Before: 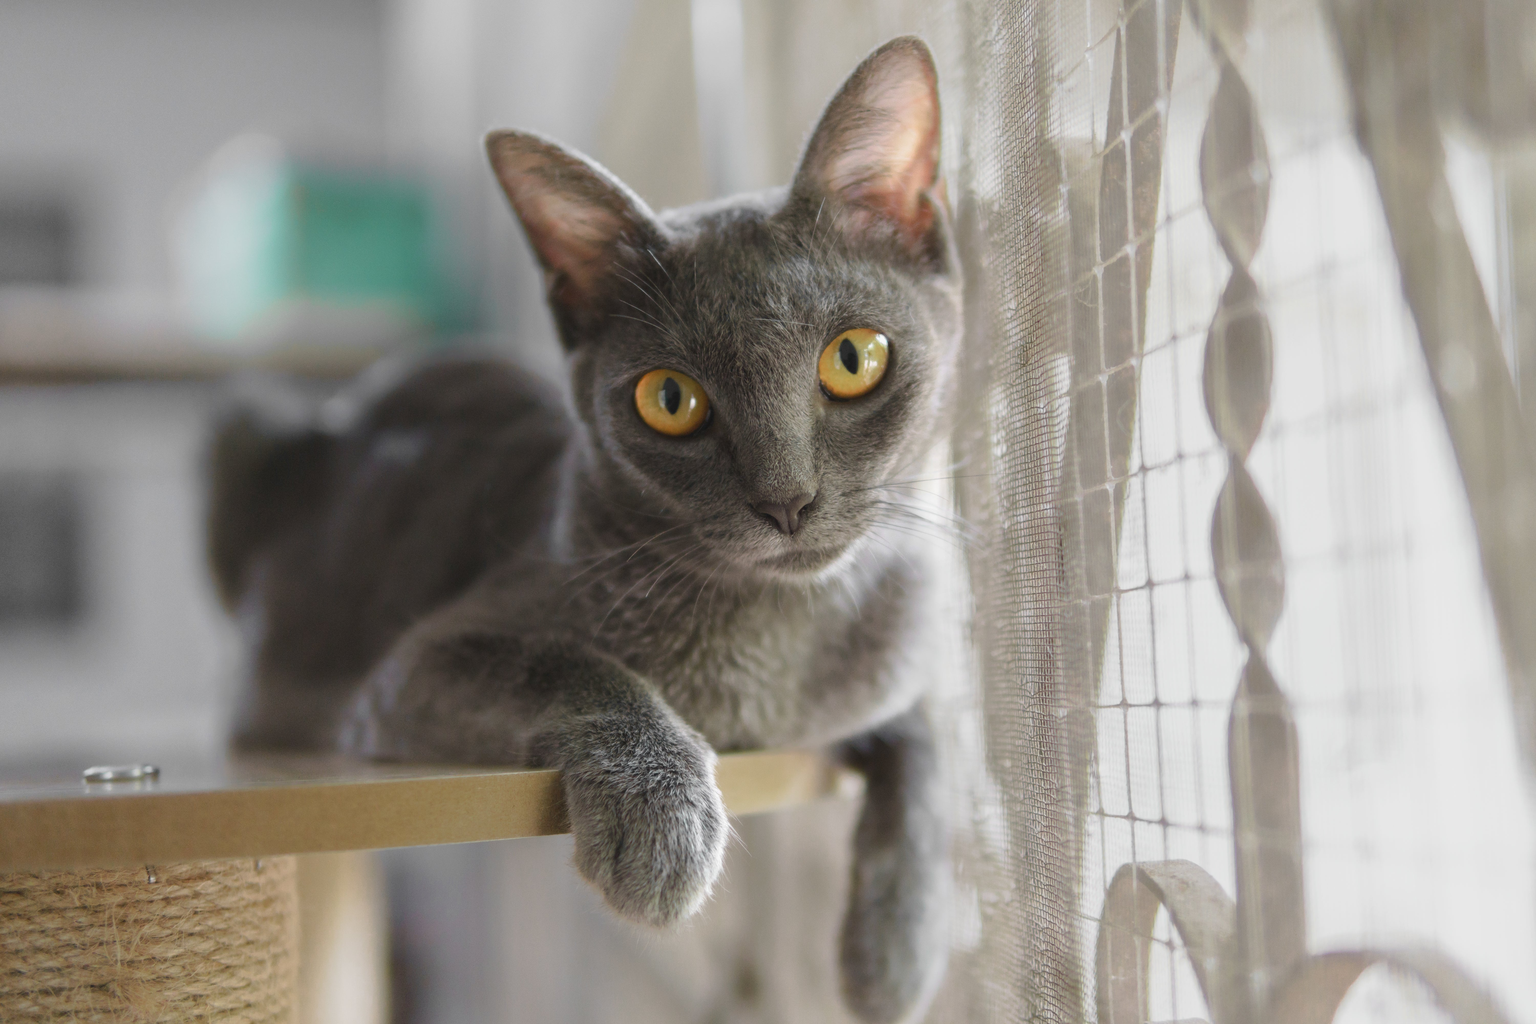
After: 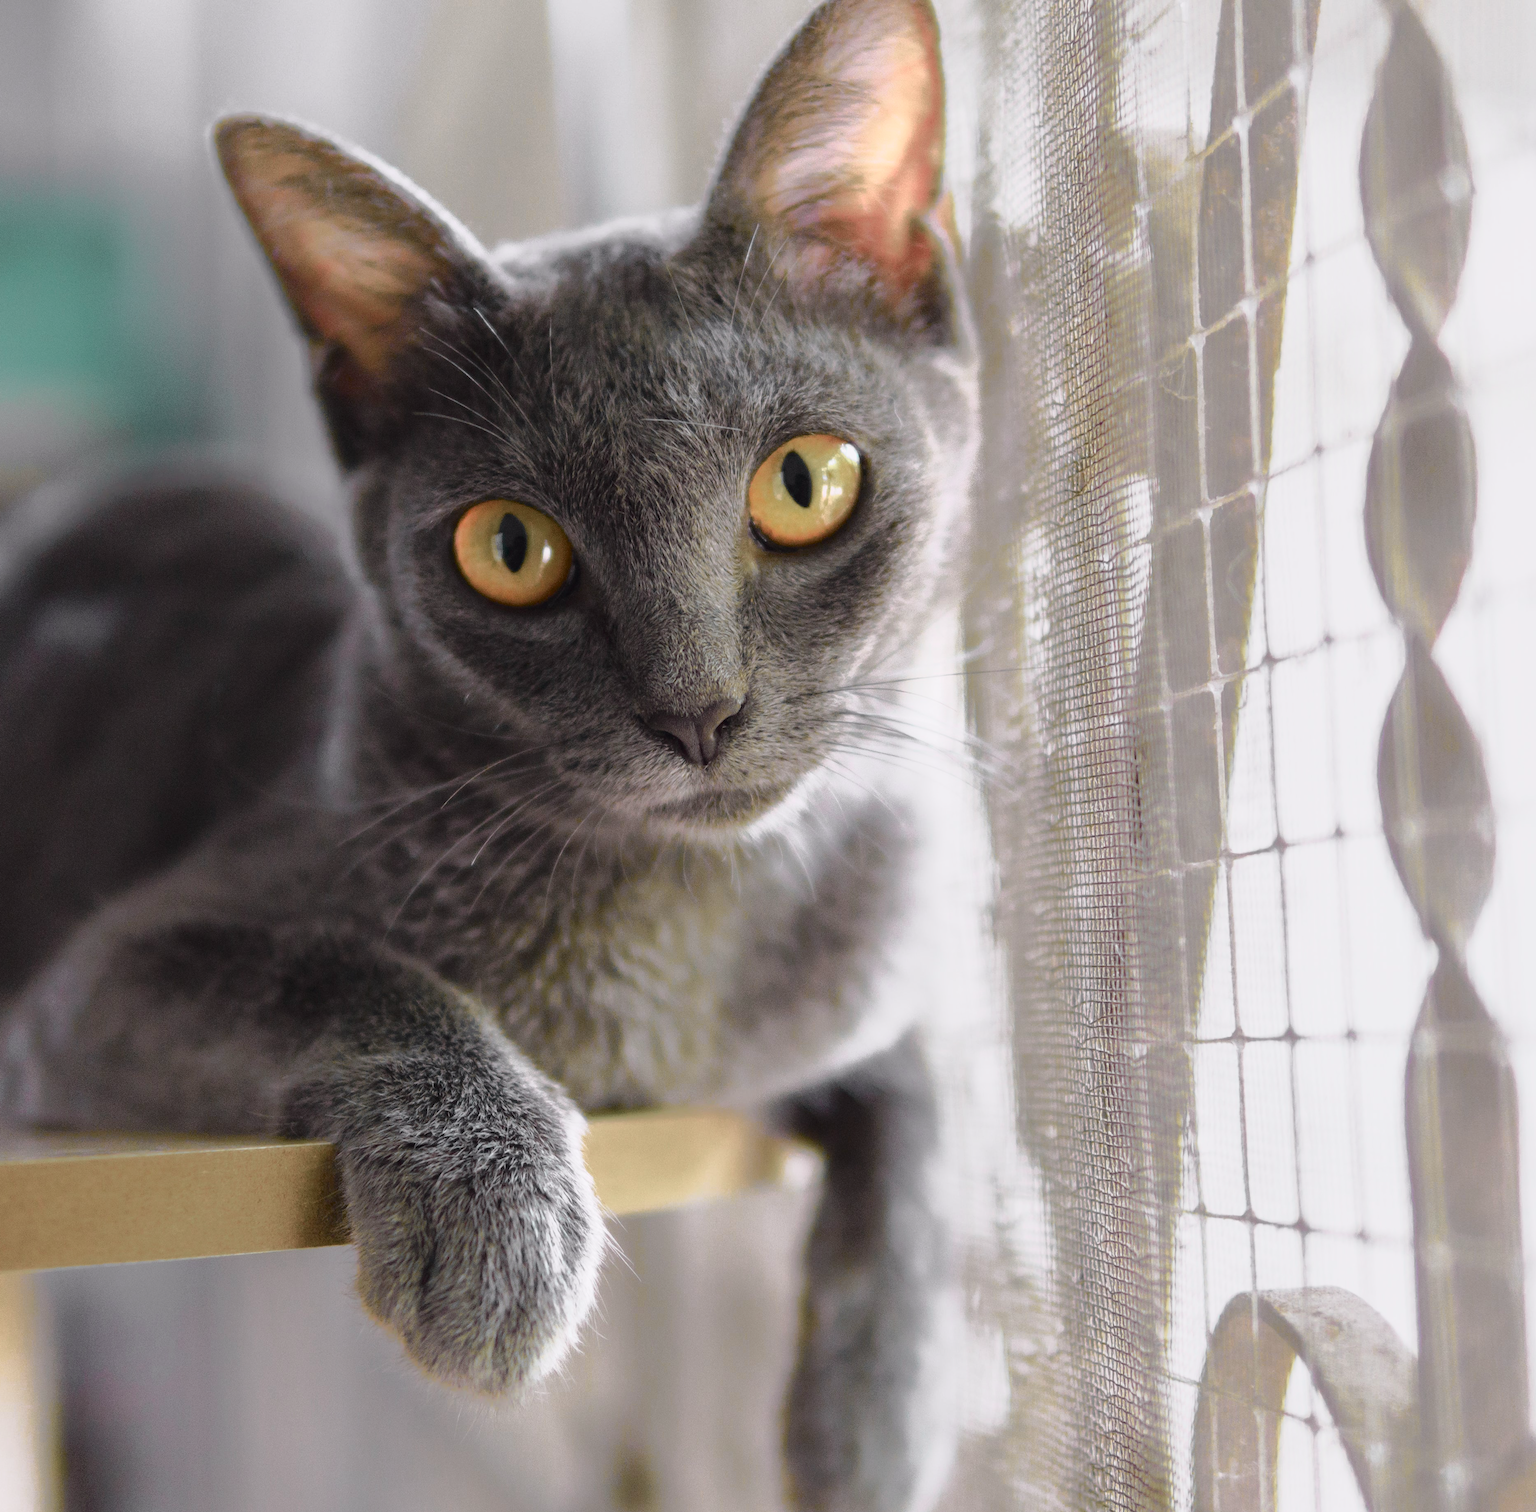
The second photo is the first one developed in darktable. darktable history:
bloom: size 3%, threshold 100%, strength 0%
tone curve: curves: ch0 [(0, 0) (0.105, 0.068) (0.195, 0.162) (0.283, 0.283) (0.384, 0.404) (0.485, 0.531) (0.638, 0.681) (0.795, 0.879) (1, 0.977)]; ch1 [(0, 0) (0.161, 0.092) (0.35, 0.33) (0.379, 0.401) (0.456, 0.469) (0.498, 0.503) (0.531, 0.537) (0.596, 0.621) (0.635, 0.671) (1, 1)]; ch2 [(0, 0) (0.371, 0.362) (0.437, 0.437) (0.483, 0.484) (0.53, 0.515) (0.56, 0.58) (0.622, 0.606) (1, 1)], color space Lab, independent channels, preserve colors none
crop and rotate: left 22.918%, top 5.629%, right 14.711%, bottom 2.247%
haze removal: adaptive false
